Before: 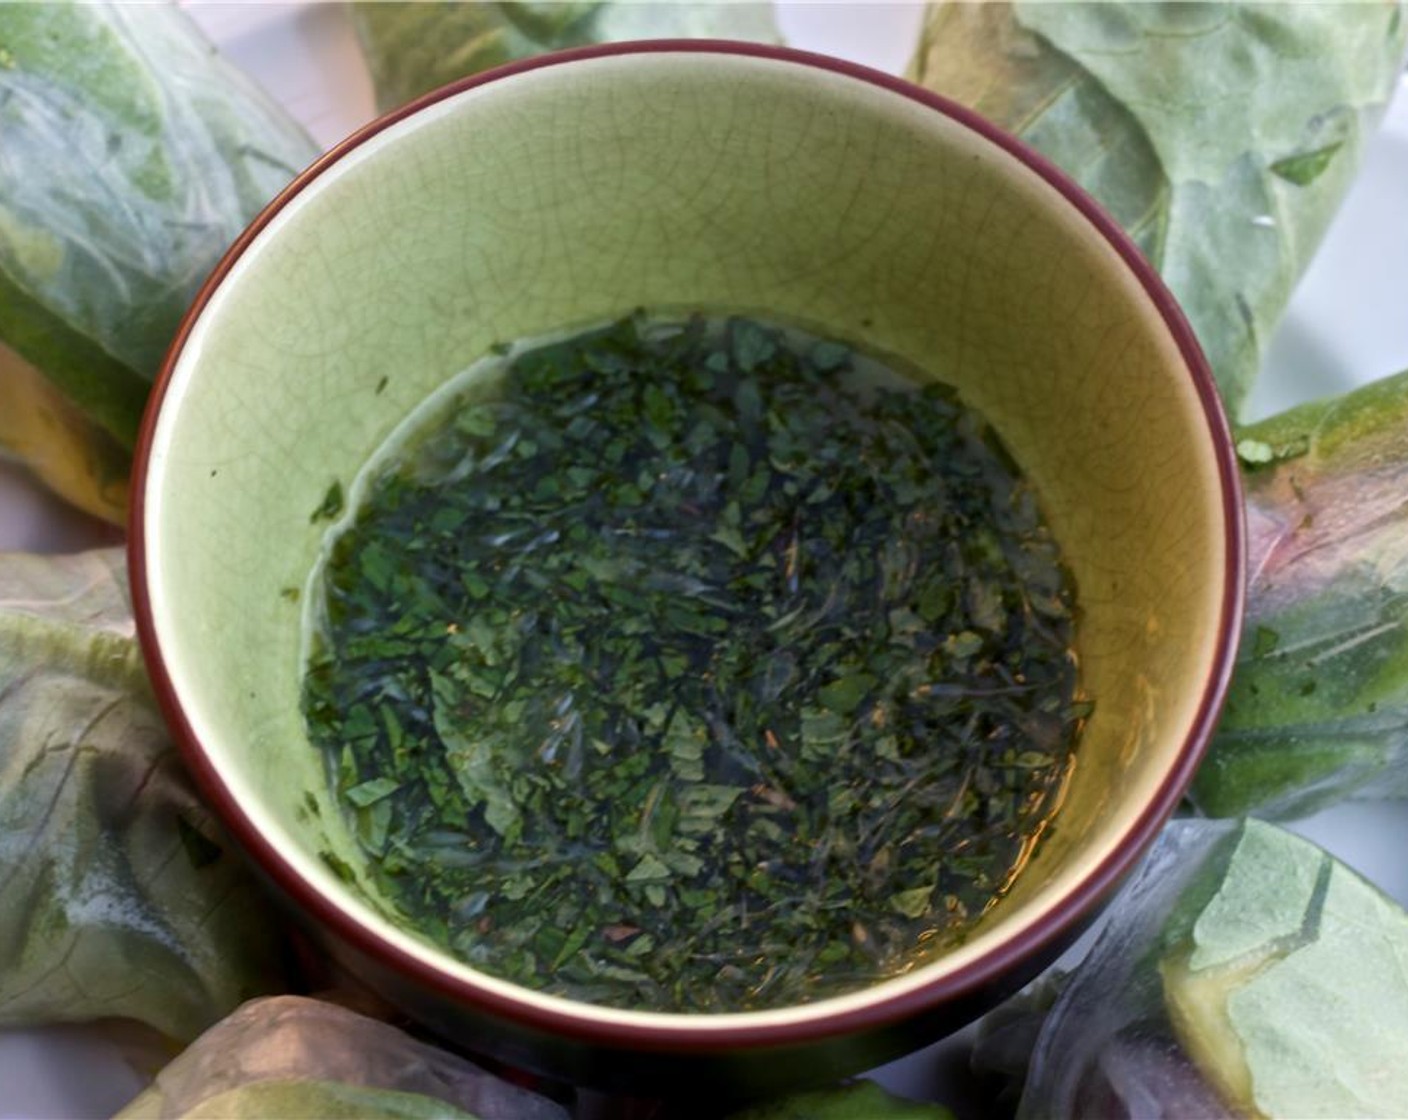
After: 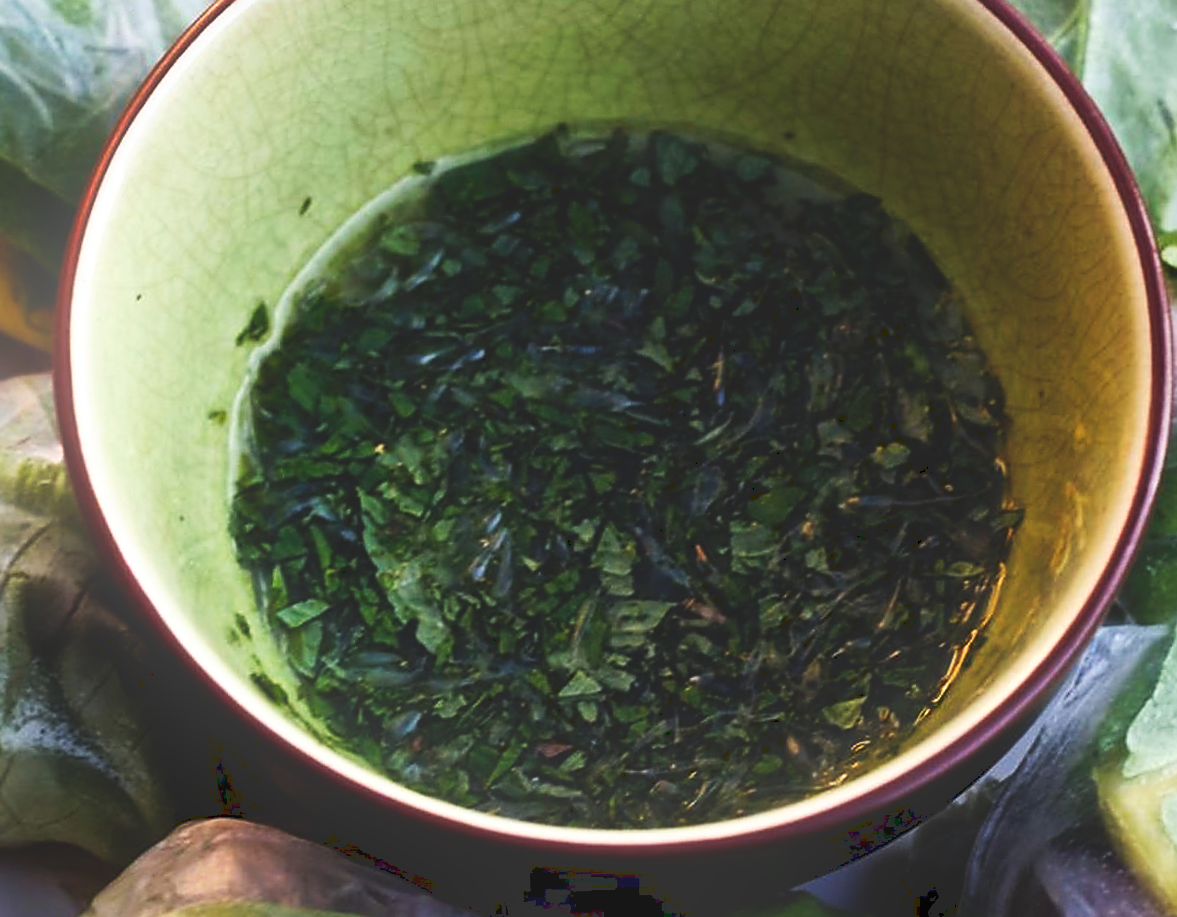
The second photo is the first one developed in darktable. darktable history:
sharpen: radius 1.4, amount 1.25, threshold 0.7
crop and rotate: left 4.842%, top 15.51%, right 10.668%
rotate and perspective: rotation -1°, crop left 0.011, crop right 0.989, crop top 0.025, crop bottom 0.975
tone curve: curves: ch0 [(0, 0) (0.003, 0.147) (0.011, 0.147) (0.025, 0.147) (0.044, 0.147) (0.069, 0.147) (0.1, 0.15) (0.136, 0.158) (0.177, 0.174) (0.224, 0.198) (0.277, 0.241) (0.335, 0.292) (0.399, 0.361) (0.468, 0.452) (0.543, 0.568) (0.623, 0.679) (0.709, 0.793) (0.801, 0.886) (0.898, 0.966) (1, 1)], preserve colors none
bloom: size 15%, threshold 97%, strength 7%
